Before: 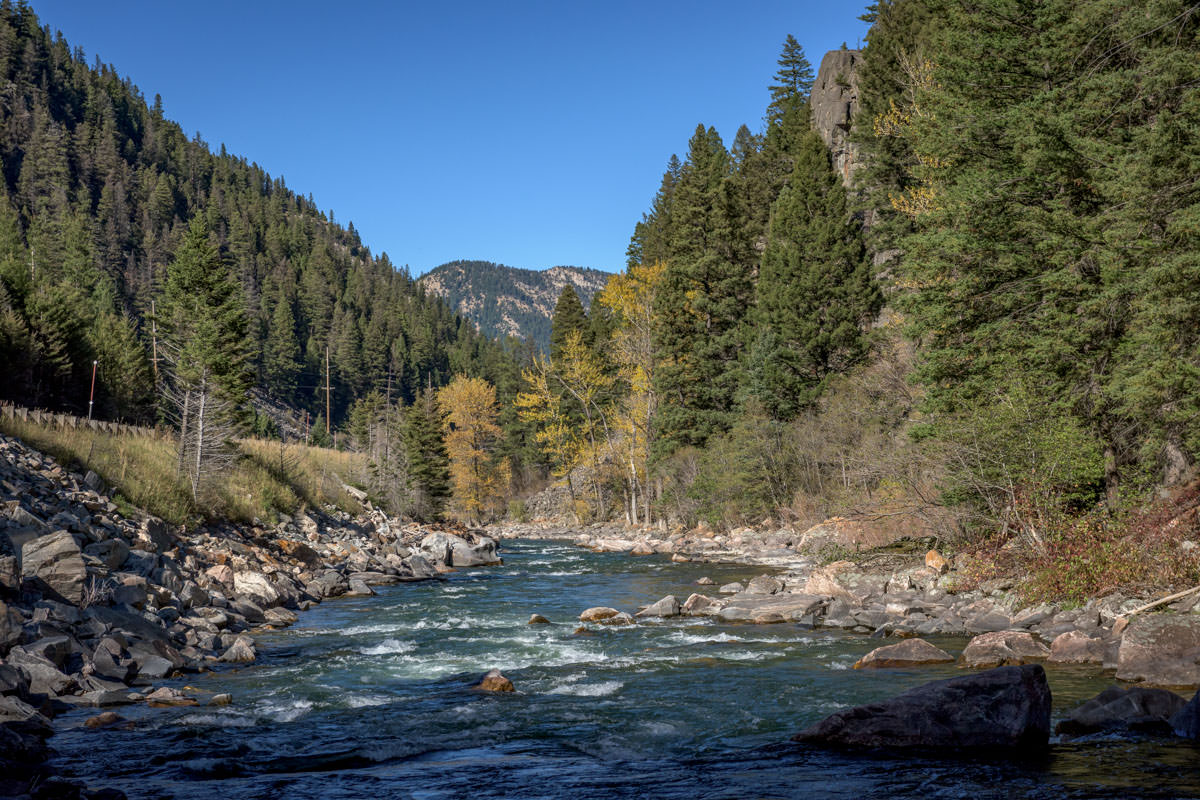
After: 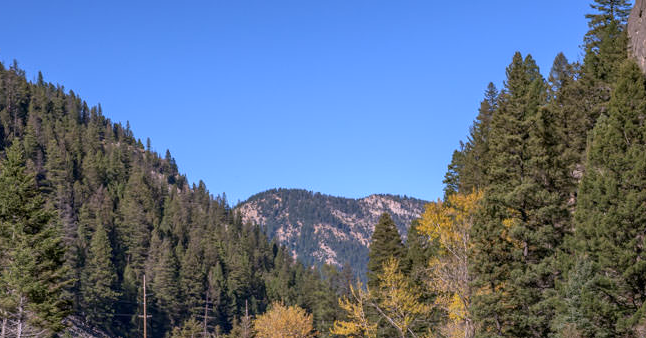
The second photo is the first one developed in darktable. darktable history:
white balance: red 1.066, blue 1.119
crop: left 15.306%, top 9.065%, right 30.789%, bottom 48.638%
